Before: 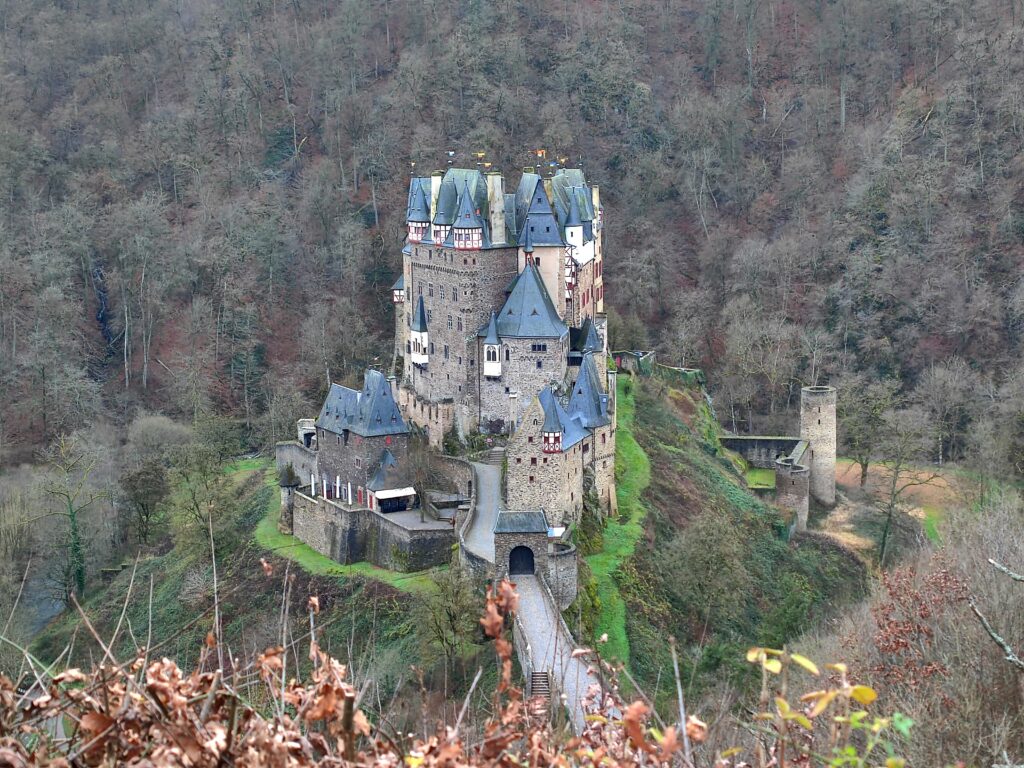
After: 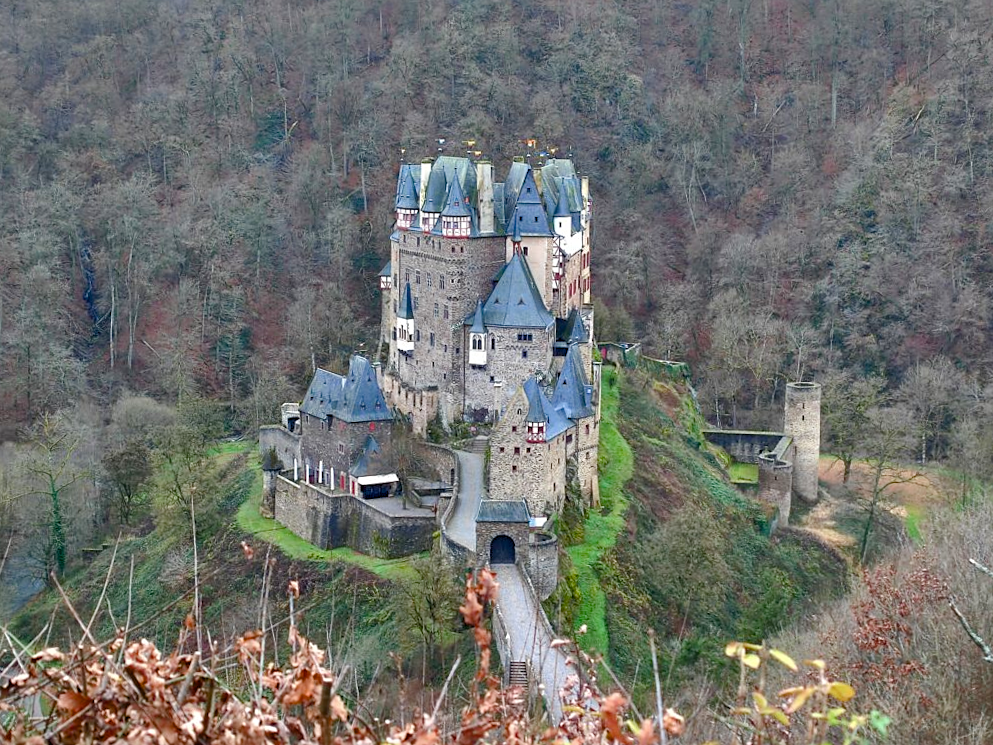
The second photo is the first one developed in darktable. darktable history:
sharpen: amount 0.205
crop and rotate: angle -1.31°
color balance rgb: perceptual saturation grading › global saturation 14.453%, perceptual saturation grading › highlights -30.039%, perceptual saturation grading › shadows 50.853%
